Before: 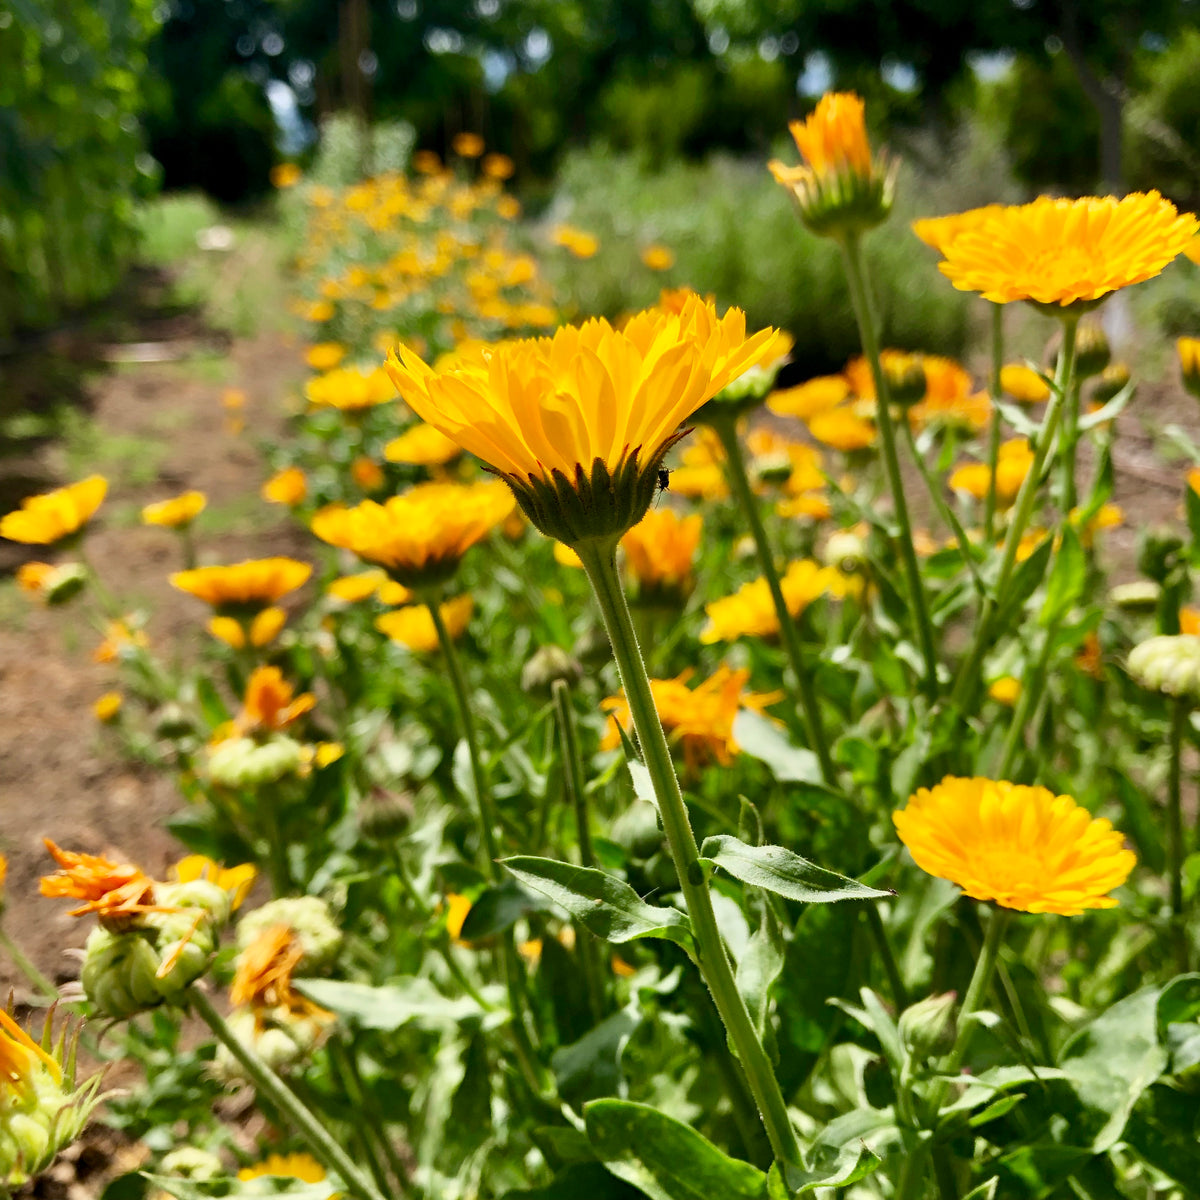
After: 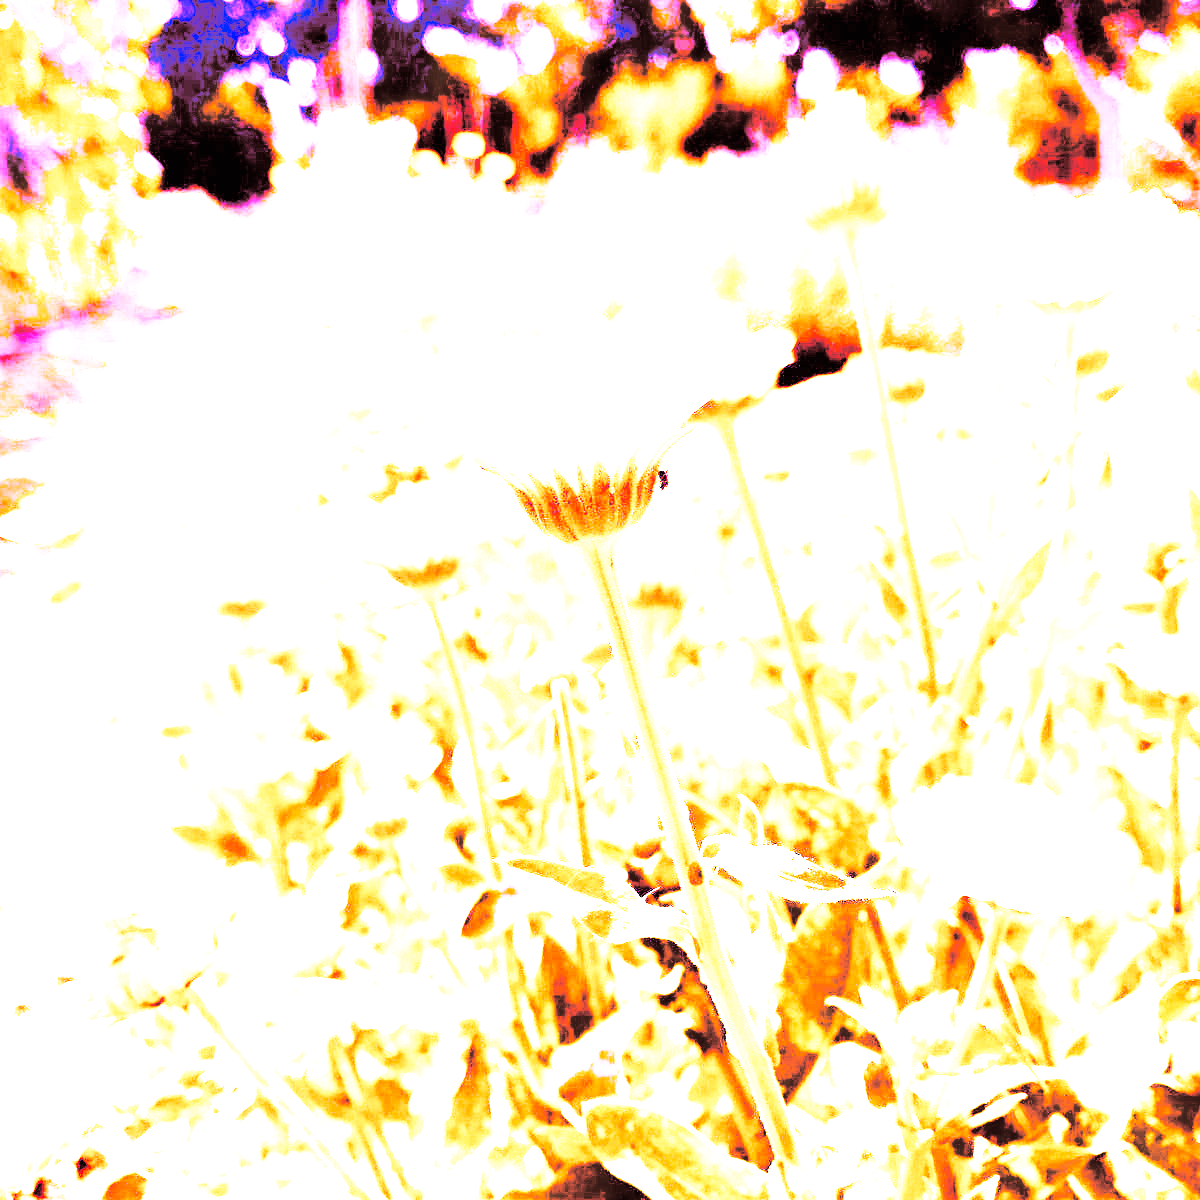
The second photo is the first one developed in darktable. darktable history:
exposure: exposure 1.137 EV, compensate highlight preservation false
white balance: red 8, blue 8
split-toning: highlights › saturation 0, balance -61.83
base curve: curves: ch0 [(0, 0) (0.007, 0.004) (0.027, 0.03) (0.046, 0.07) (0.207, 0.54) (0.442, 0.872) (0.673, 0.972) (1, 1)], preserve colors none
